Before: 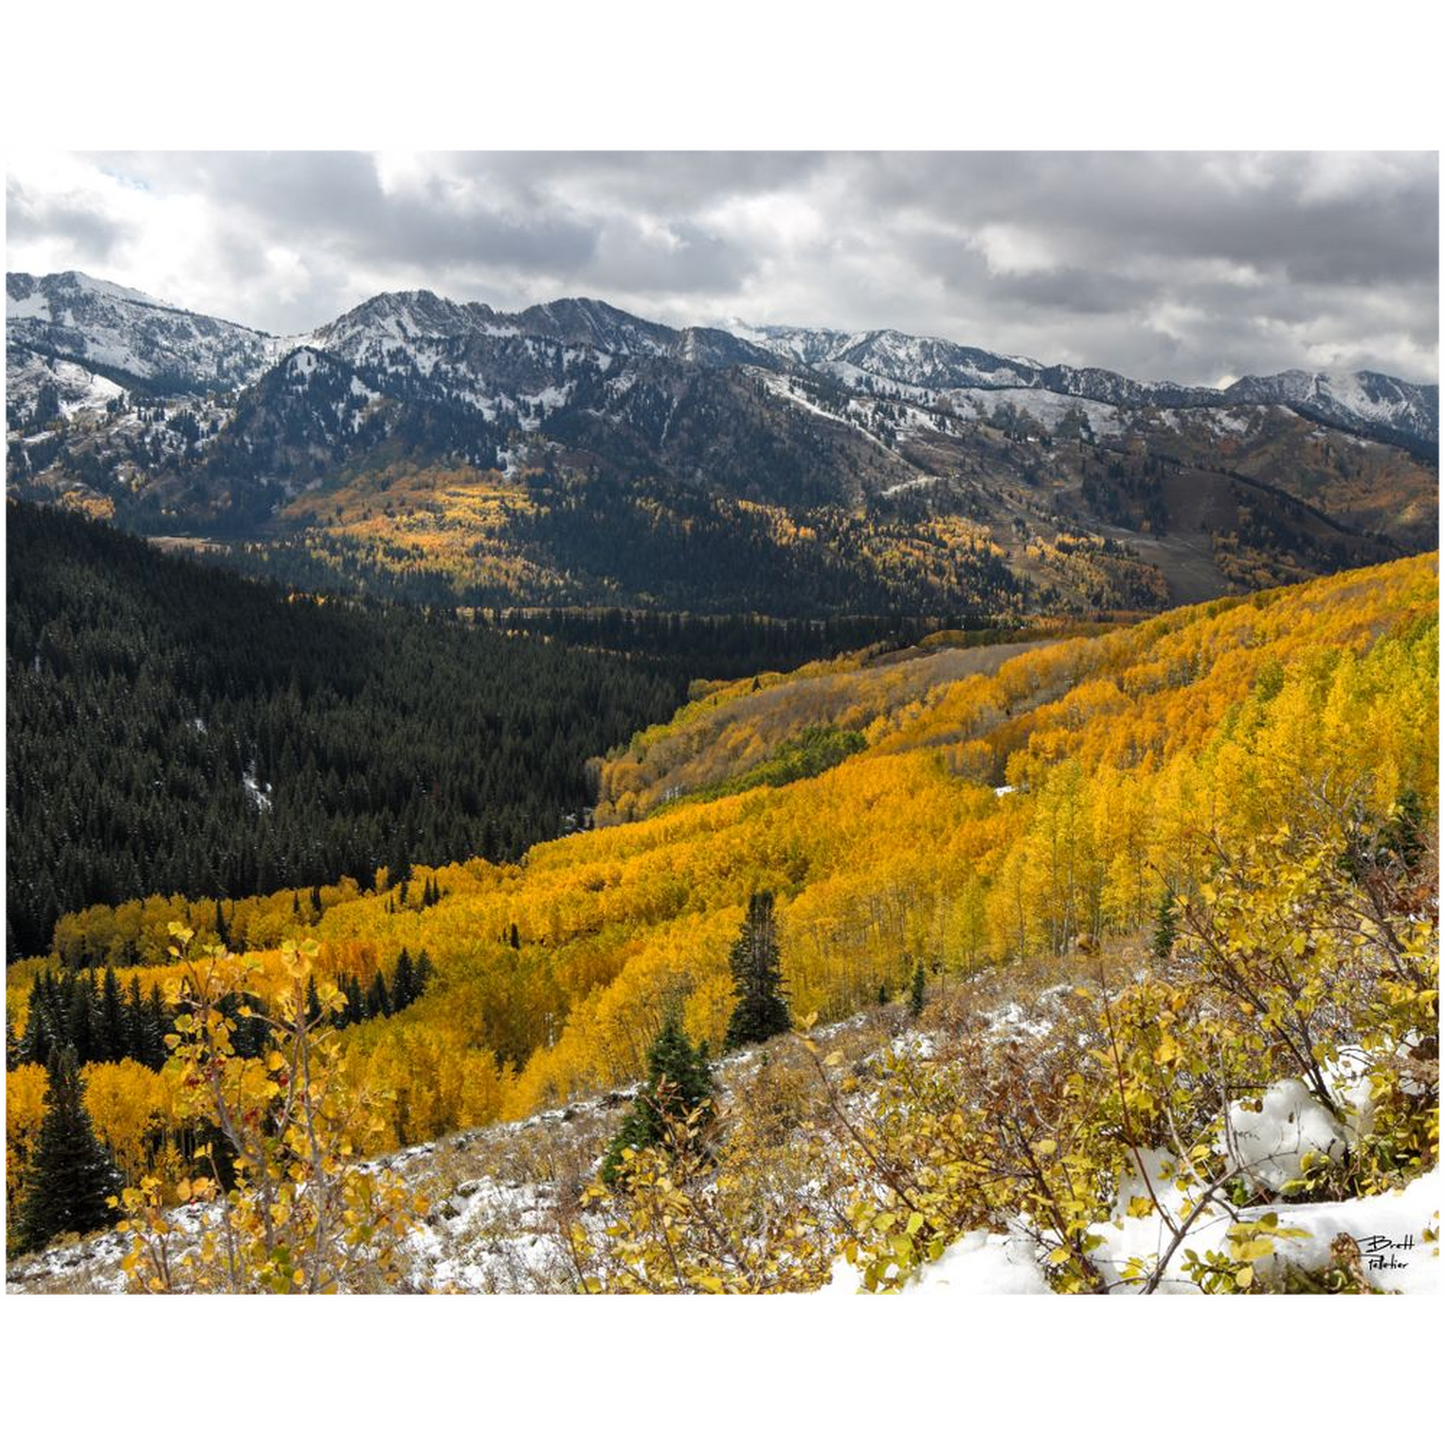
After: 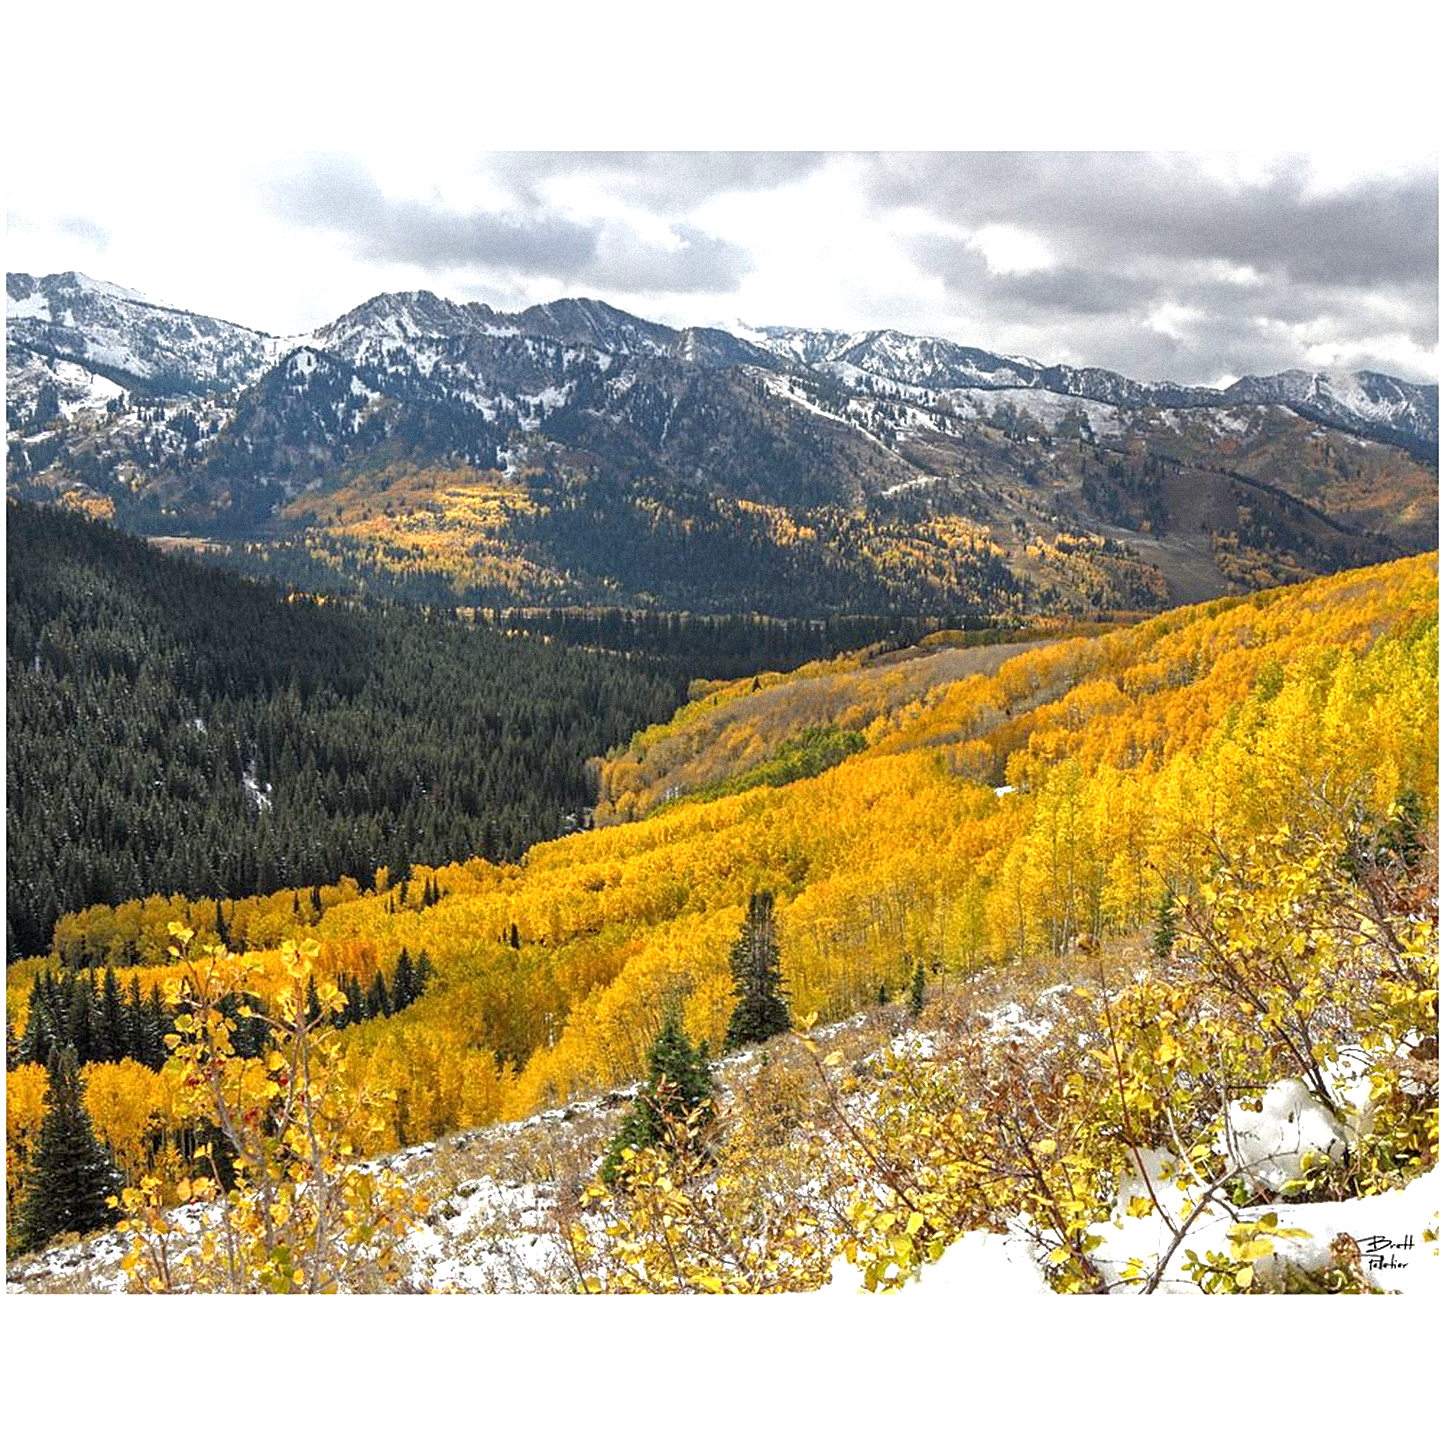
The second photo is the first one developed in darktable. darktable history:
grain: mid-tones bias 0%
sharpen: on, module defaults
exposure: exposure 1 EV, compensate highlight preservation false
tone equalizer: -8 EV 0.25 EV, -7 EV 0.417 EV, -6 EV 0.417 EV, -5 EV 0.25 EV, -3 EV -0.25 EV, -2 EV -0.417 EV, -1 EV -0.417 EV, +0 EV -0.25 EV, edges refinement/feathering 500, mask exposure compensation -1.57 EV, preserve details guided filter
